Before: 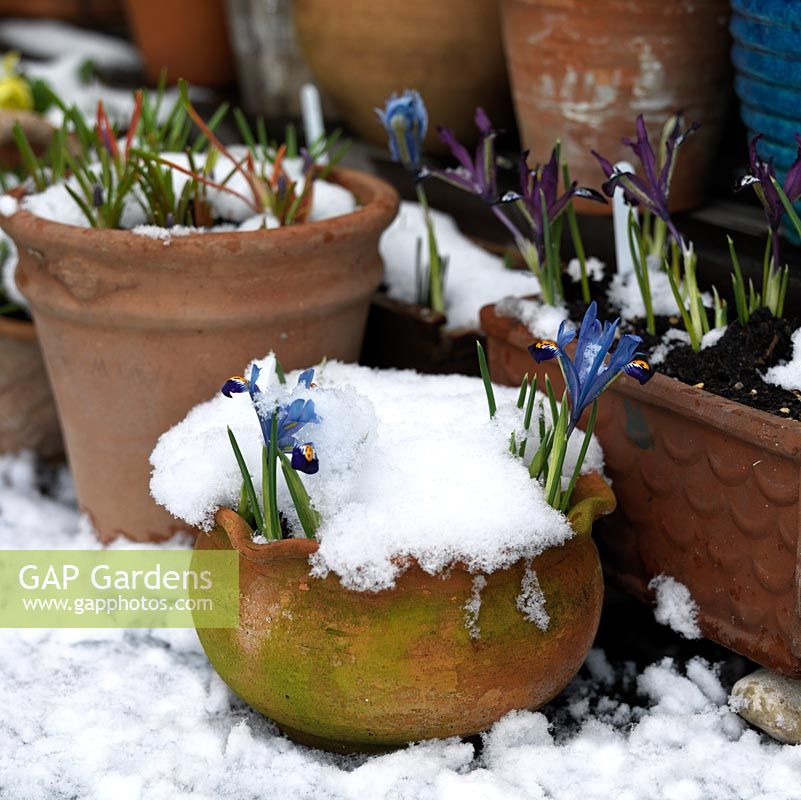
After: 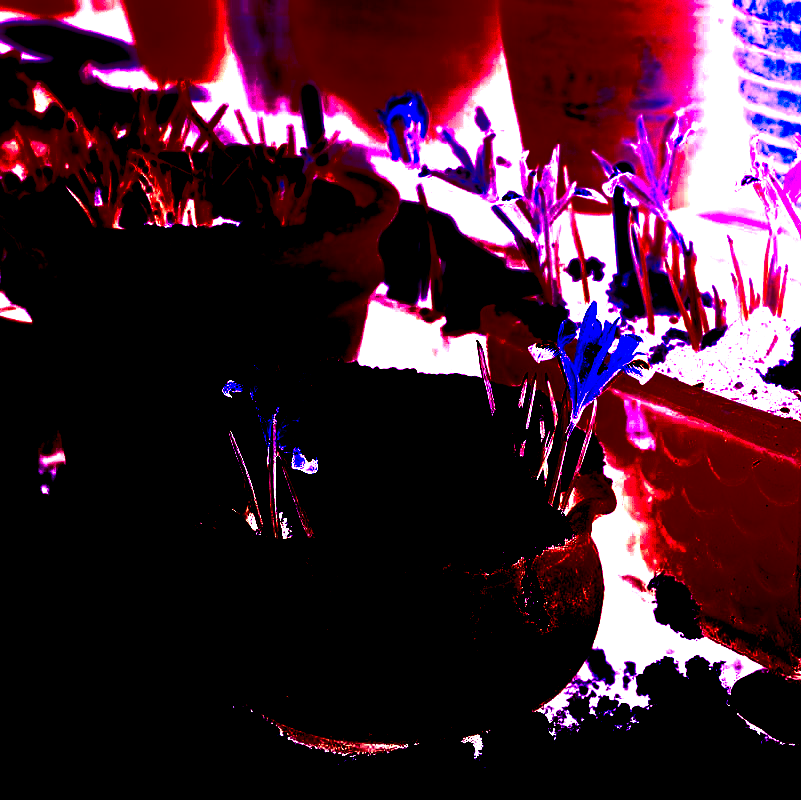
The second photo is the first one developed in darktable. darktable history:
bloom: size 25%, threshold 5%, strength 90%
grain: coarseness 9.61 ISO, strength 35.62%
exposure: black level correction 0, exposure 0.2 EV, compensate exposure bias true, compensate highlight preservation false
white balance: red 8, blue 8
color calibration: illuminant as shot in camera, x 0.358, y 0.373, temperature 4628.91 K
local contrast: highlights 65%, shadows 54%, detail 169%, midtone range 0.514
